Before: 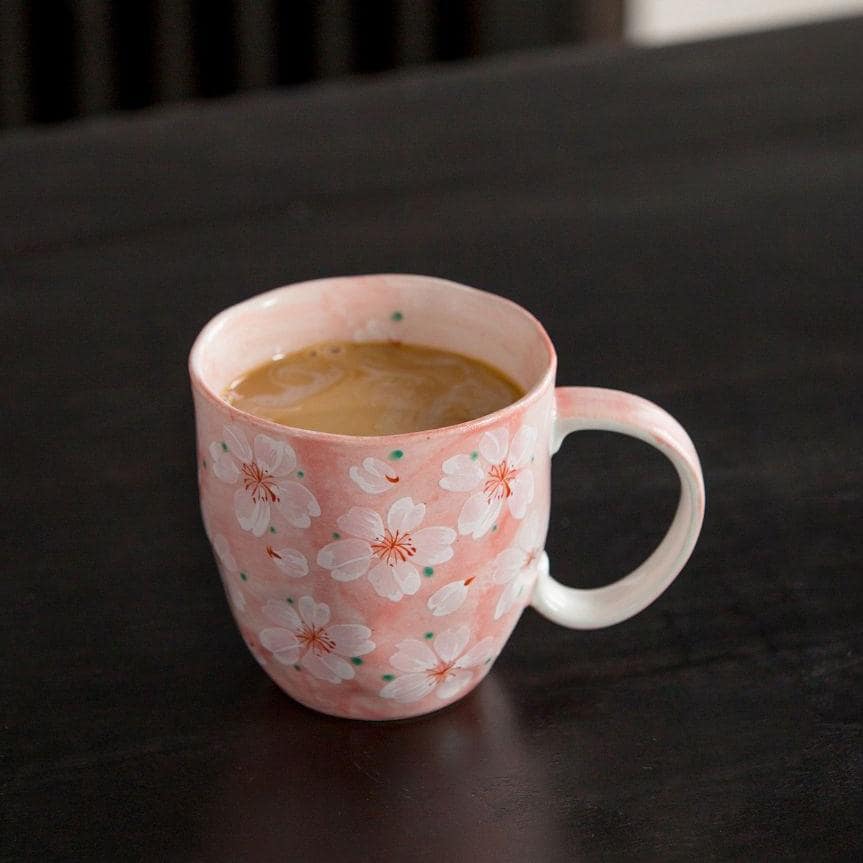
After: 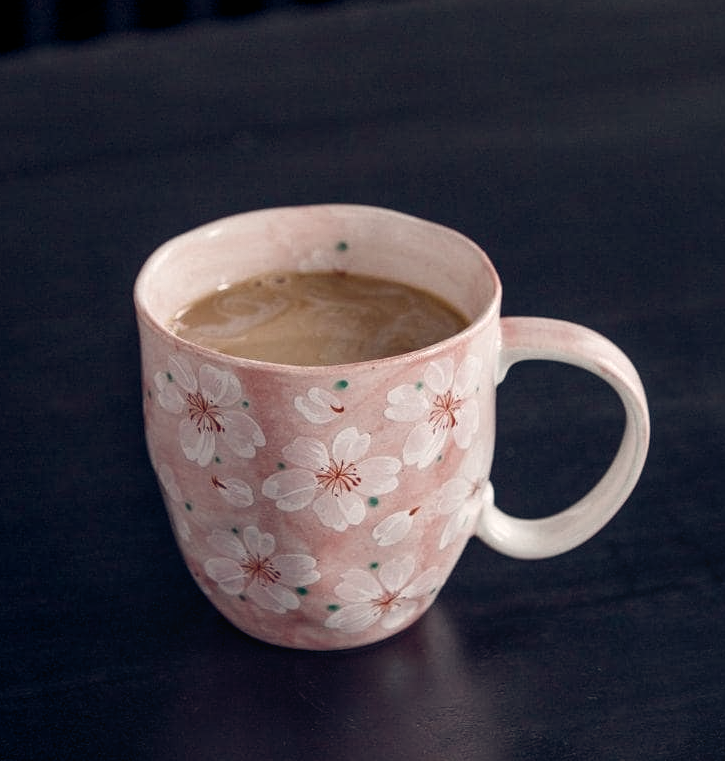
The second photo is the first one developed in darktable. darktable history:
color balance rgb: highlights gain › chroma 2.94%, highlights gain › hue 60.57°, global offset › chroma 0.25%, global offset › hue 256.52°, perceptual saturation grading › global saturation 20%, perceptual saturation grading › highlights -50%, perceptual saturation grading › shadows 30%, contrast 15%
crop: left 6.446%, top 8.188%, right 9.538%, bottom 3.548%
contrast brightness saturation: contrast 0.1, saturation -0.36
local contrast: detail 110%
